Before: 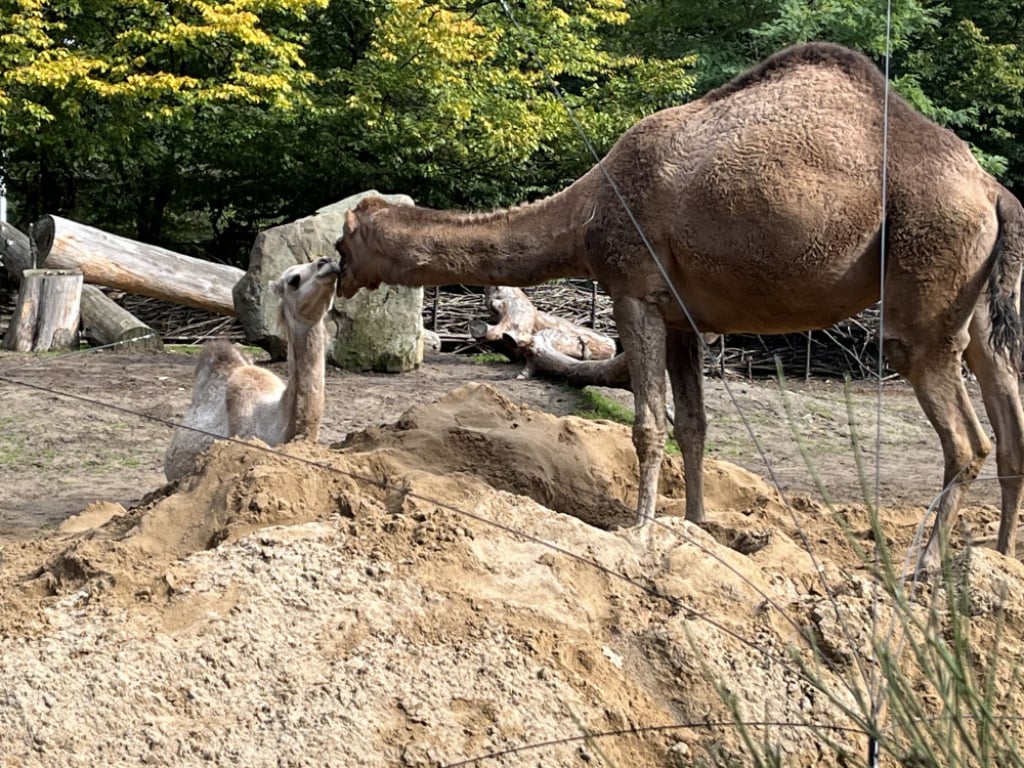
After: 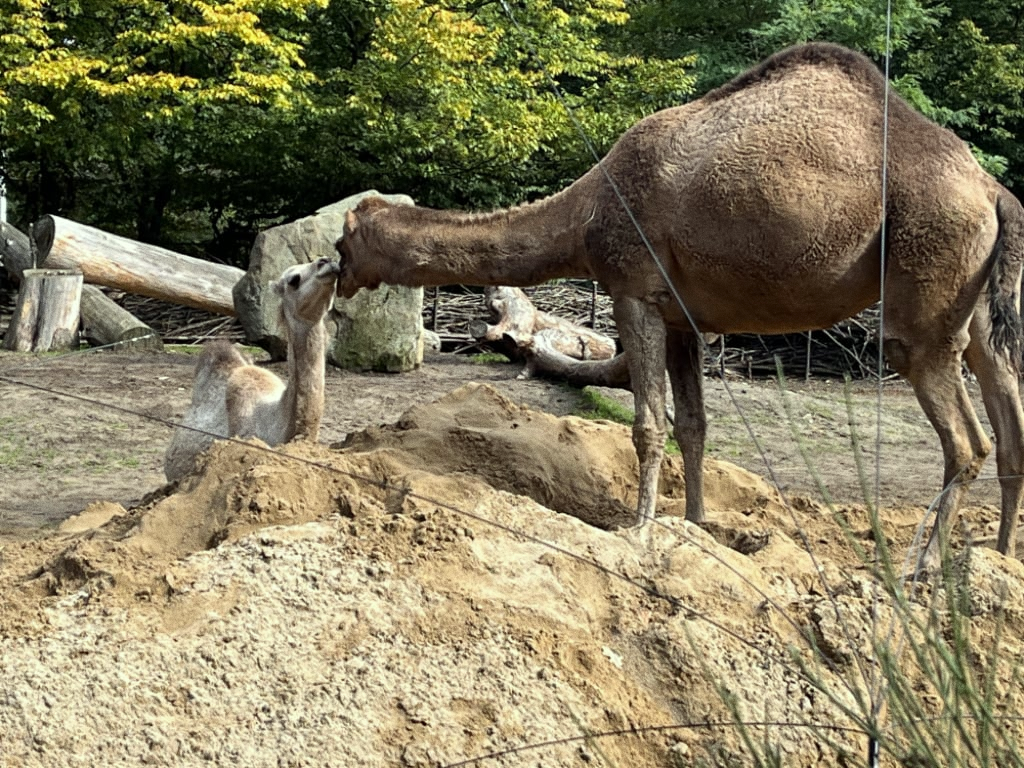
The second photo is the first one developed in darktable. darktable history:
grain: coarseness 0.09 ISO
color correction: highlights a* -4.73, highlights b* 5.06, saturation 0.97
